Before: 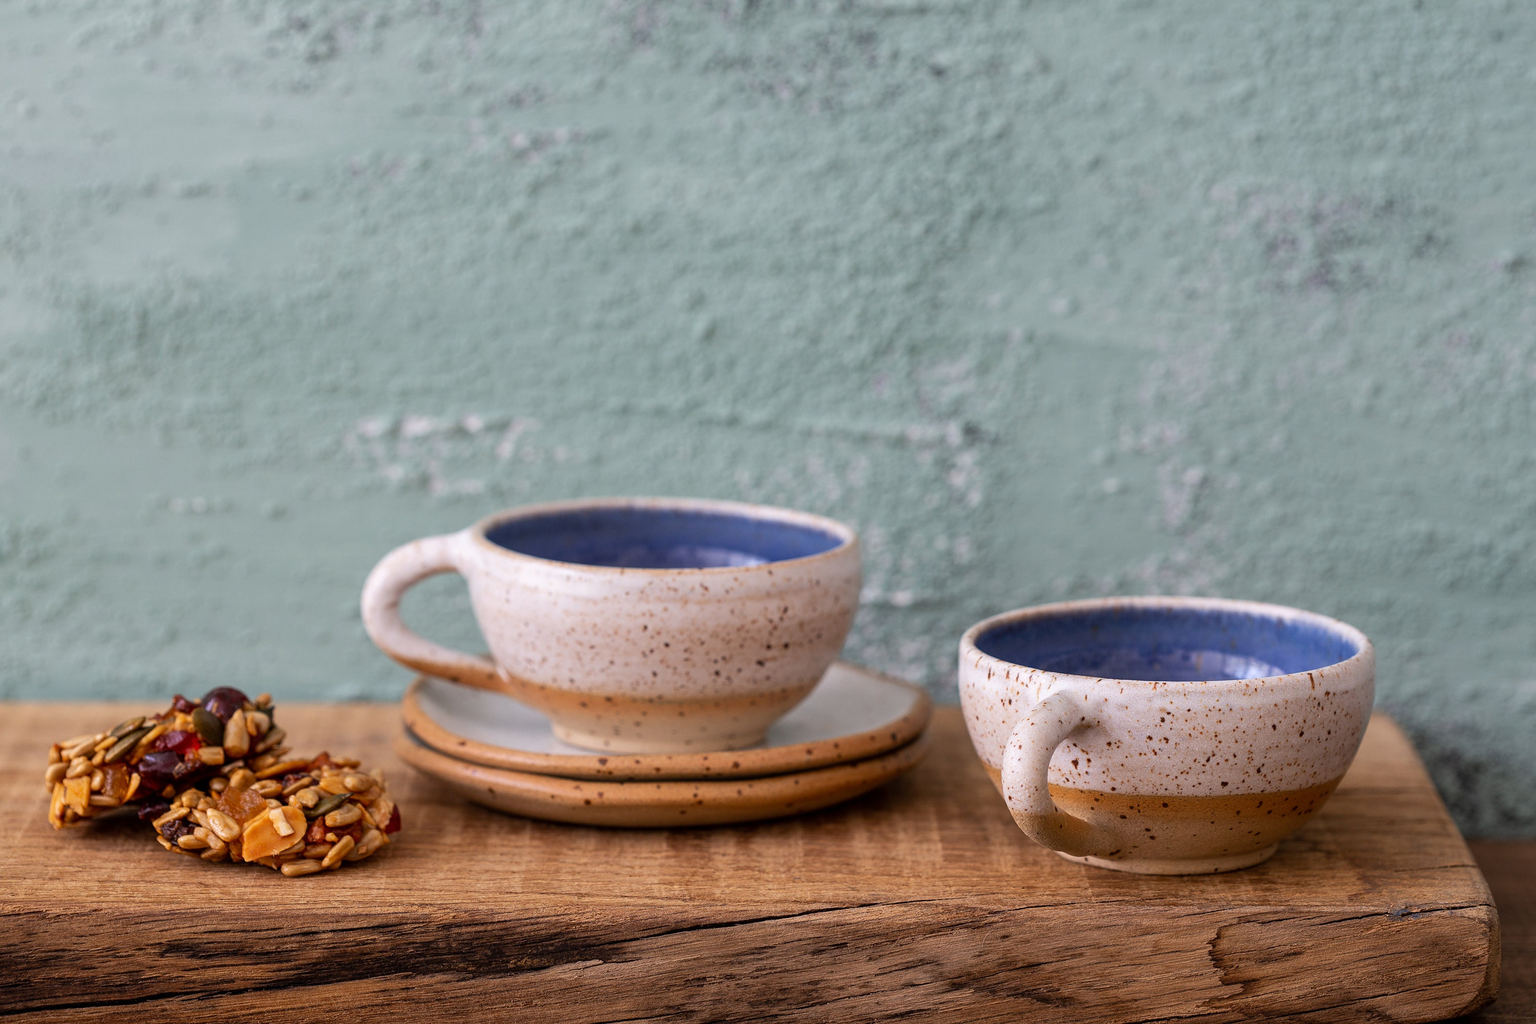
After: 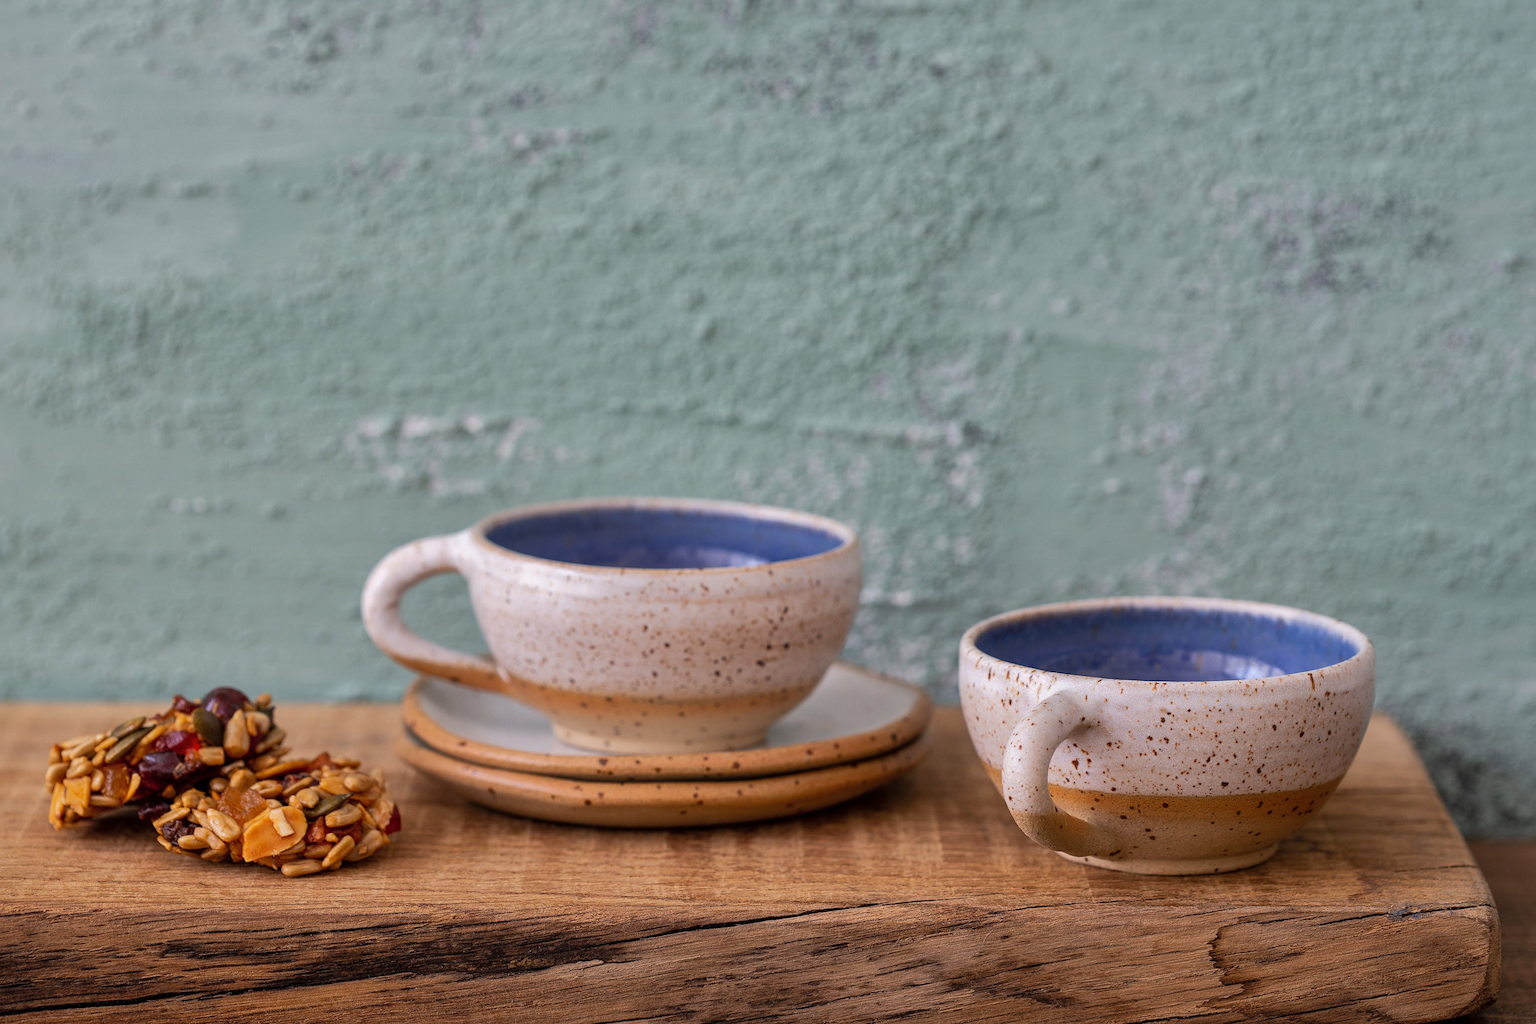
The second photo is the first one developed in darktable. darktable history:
shadows and highlights: shadows 39.31, highlights -59.81
